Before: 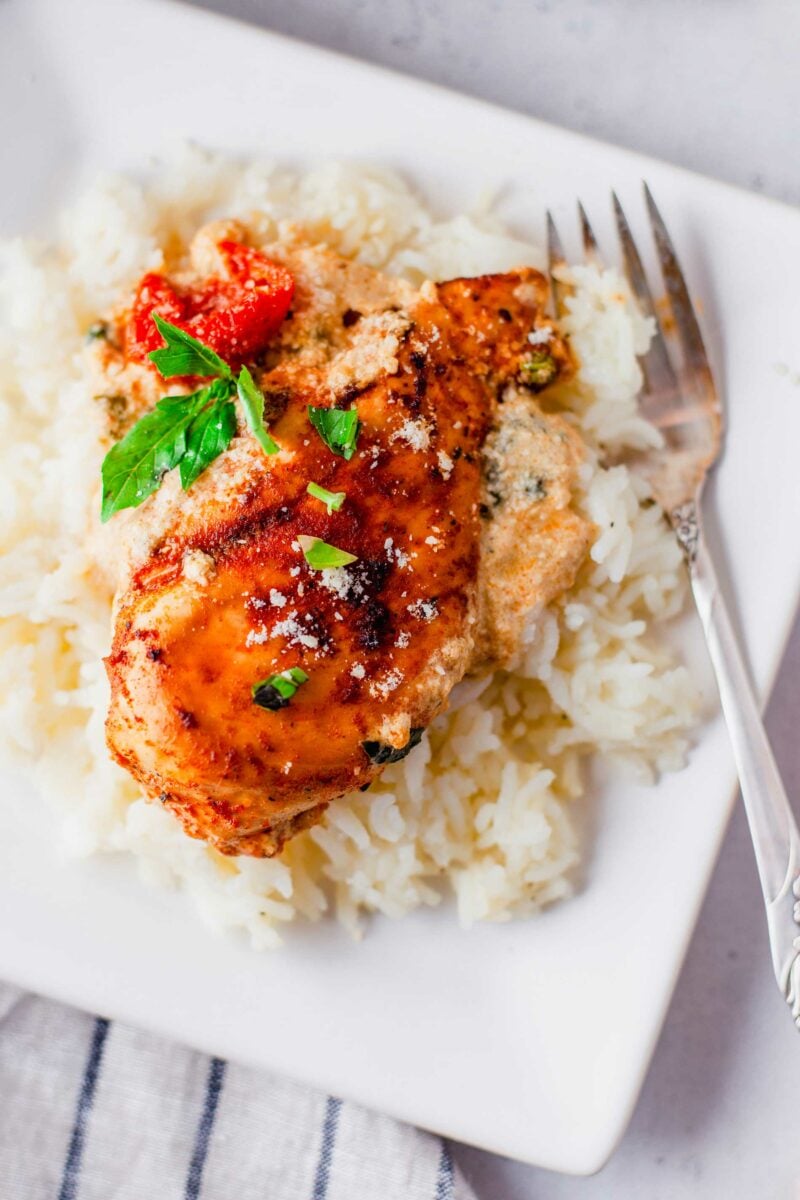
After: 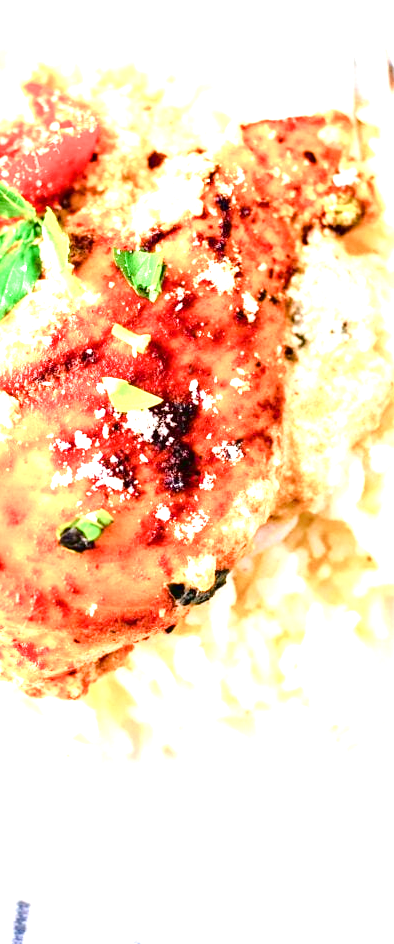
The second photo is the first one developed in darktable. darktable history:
exposure: black level correction 0.001, exposure 1.803 EV, compensate exposure bias true, compensate highlight preservation false
color balance rgb: perceptual saturation grading › global saturation 0.418%, perceptual saturation grading › highlights -32.8%, perceptual saturation grading › mid-tones 5.638%, perceptual saturation grading › shadows 17.946%, perceptual brilliance grading › global brilliance 11.552%, global vibrance 15.035%
tone curve: curves: ch0 [(0.003, 0.015) (0.104, 0.07) (0.236, 0.218) (0.401, 0.443) (0.495, 0.55) (0.65, 0.68) (0.832, 0.858) (1, 0.977)]; ch1 [(0, 0) (0.161, 0.092) (0.35, 0.33) (0.379, 0.401) (0.45, 0.466) (0.489, 0.499) (0.55, 0.56) (0.621, 0.615) (0.718, 0.734) (1, 1)]; ch2 [(0, 0) (0.369, 0.427) (0.44, 0.434) (0.502, 0.501) (0.557, 0.55) (0.586, 0.59) (1, 1)]
crop and rotate: angle 0.021°, left 24.428%, top 13.214%, right 26.187%, bottom 8.065%
